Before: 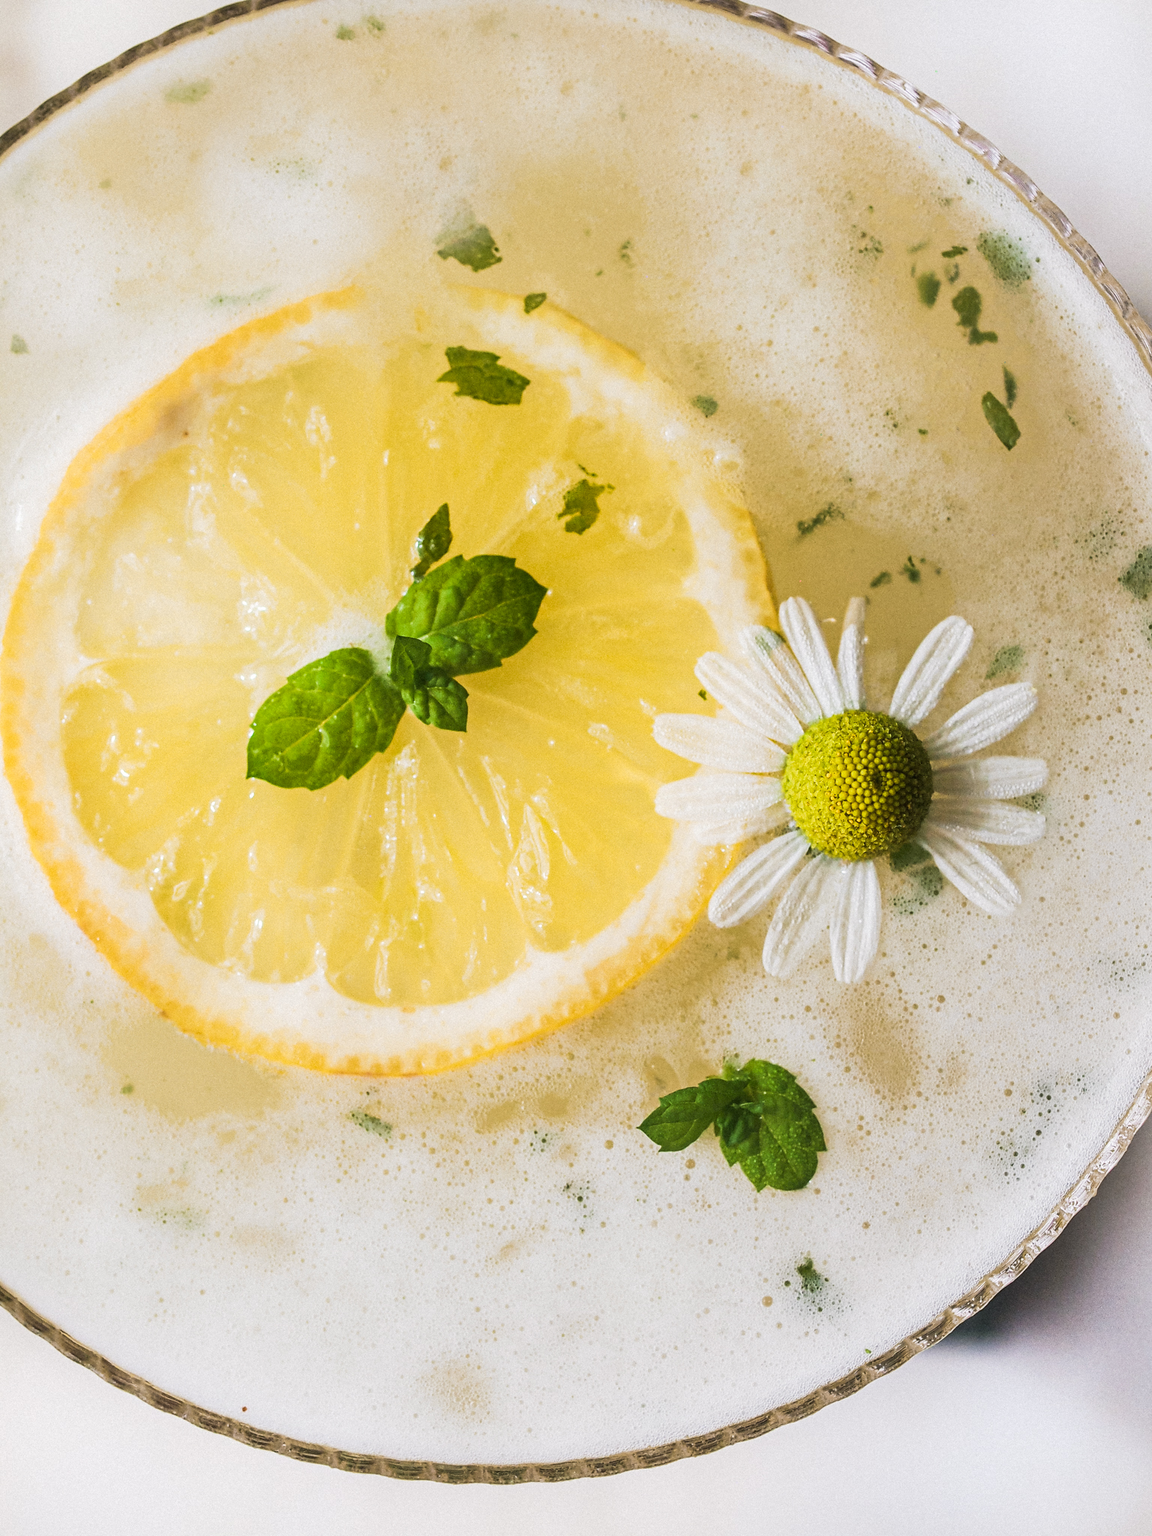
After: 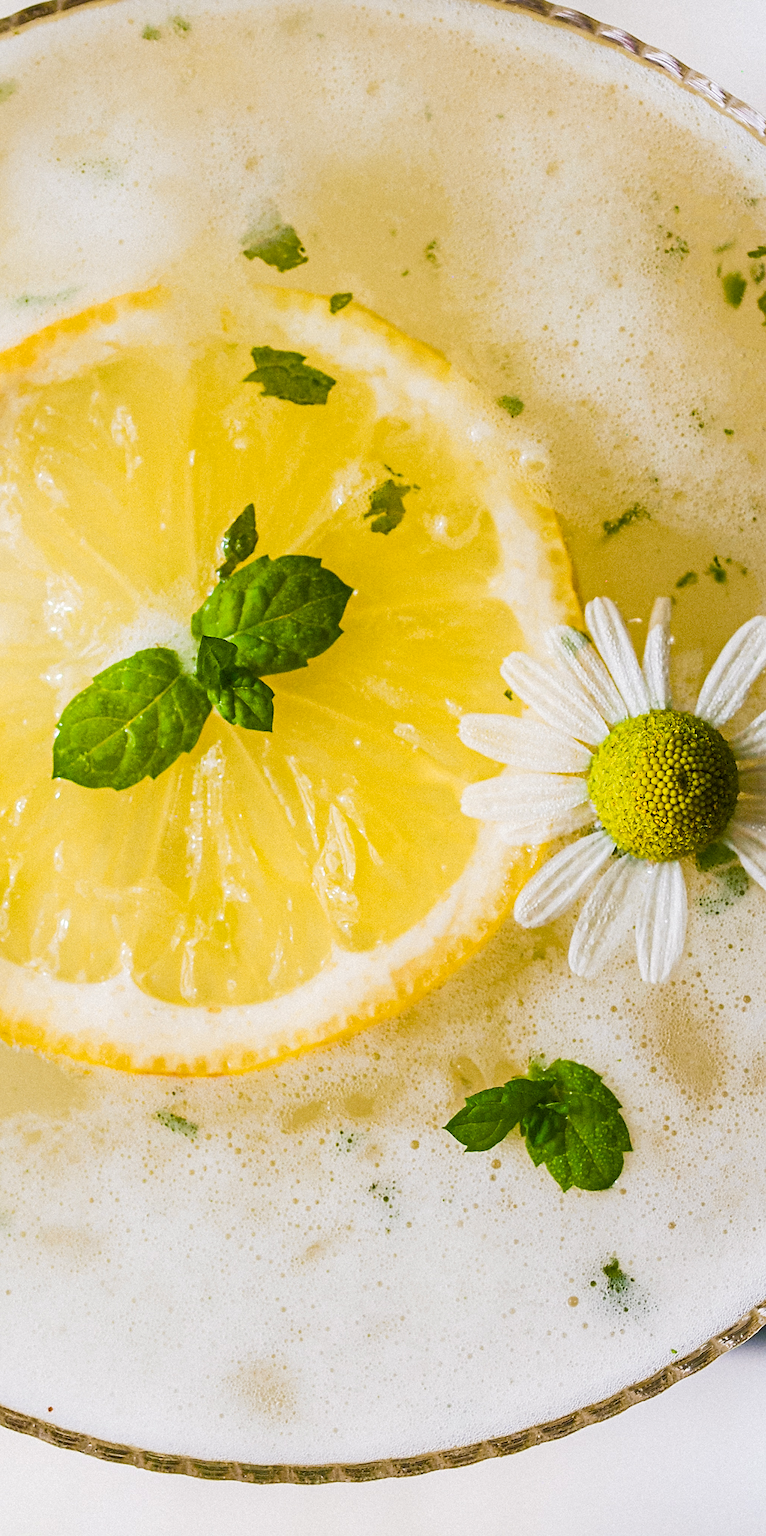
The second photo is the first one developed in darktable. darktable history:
sharpen: amount 0.2
crop: left 16.899%, right 16.556%
color balance rgb: perceptual saturation grading › global saturation 35%, perceptual saturation grading › highlights -25%, perceptual saturation grading › shadows 50%
